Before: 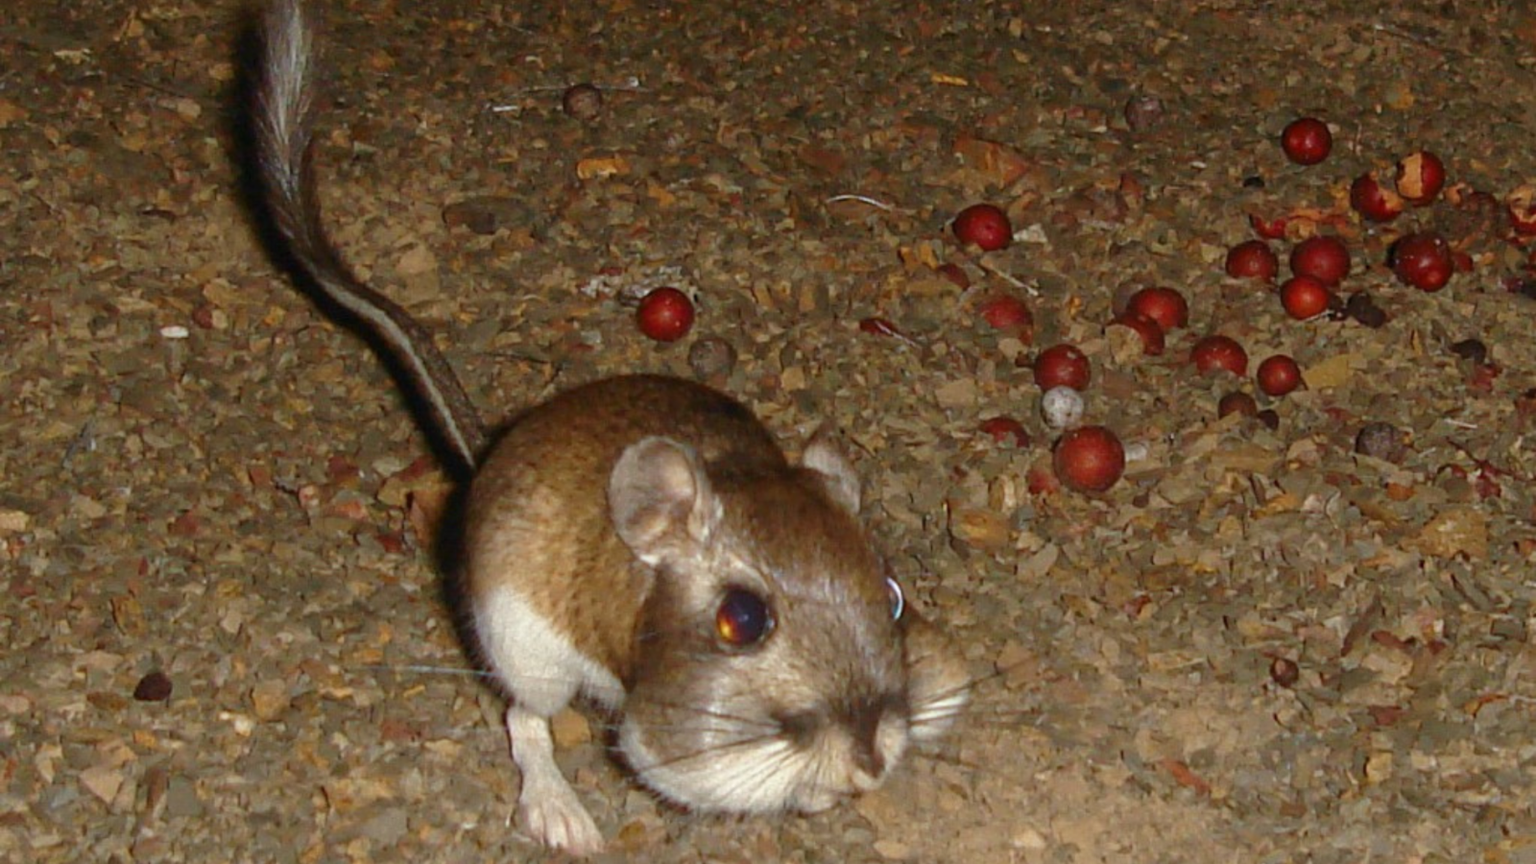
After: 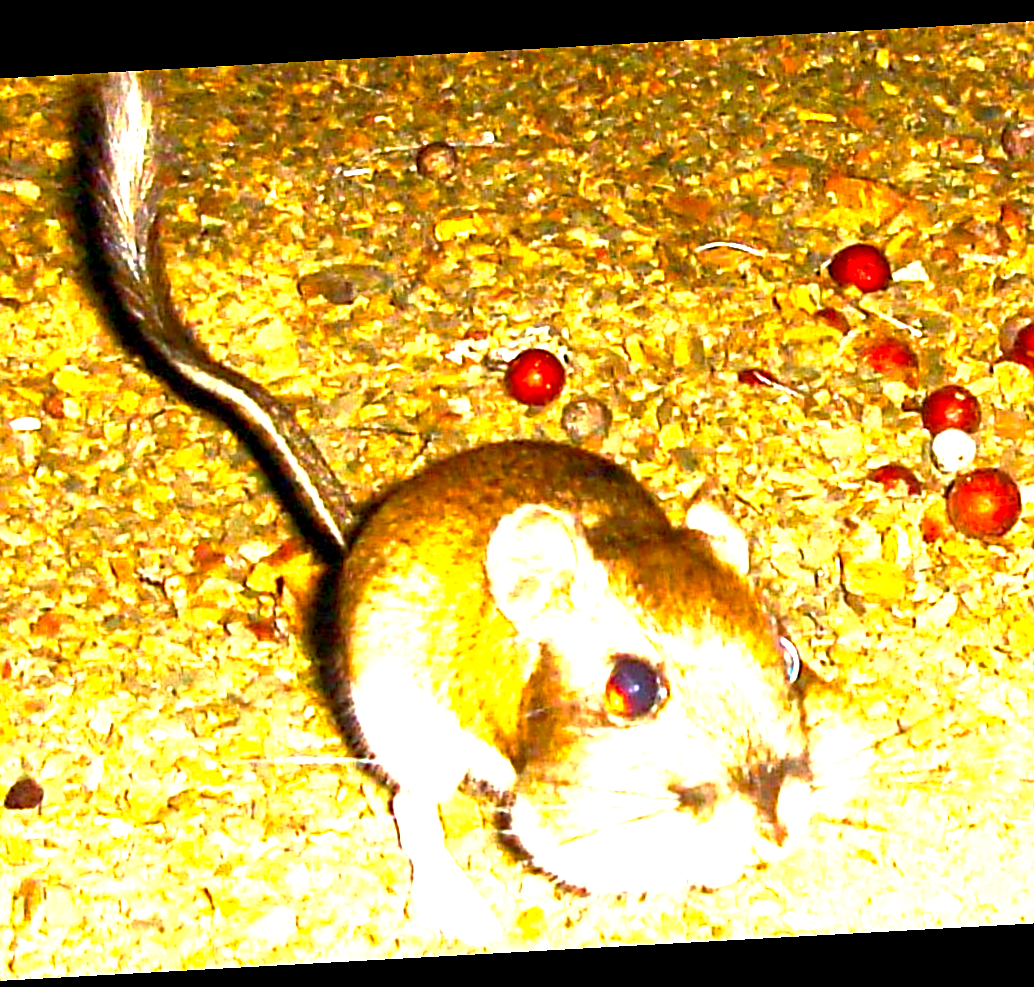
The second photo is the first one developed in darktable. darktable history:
color correction: highlights b* 3
exposure: exposure 0.7 EV, compensate highlight preservation false
sharpen: on, module defaults
crop: left 10.644%, right 26.528%
color balance rgb: perceptual saturation grading › global saturation 25%, perceptual brilliance grading › global brilliance 35%, perceptual brilliance grading › highlights 50%, perceptual brilliance grading › mid-tones 60%, perceptual brilliance grading › shadows 35%, global vibrance 20%
base curve: curves: ch0 [(0.017, 0) (0.425, 0.441) (0.844, 0.933) (1, 1)], preserve colors none
rotate and perspective: rotation -3.18°, automatic cropping off
